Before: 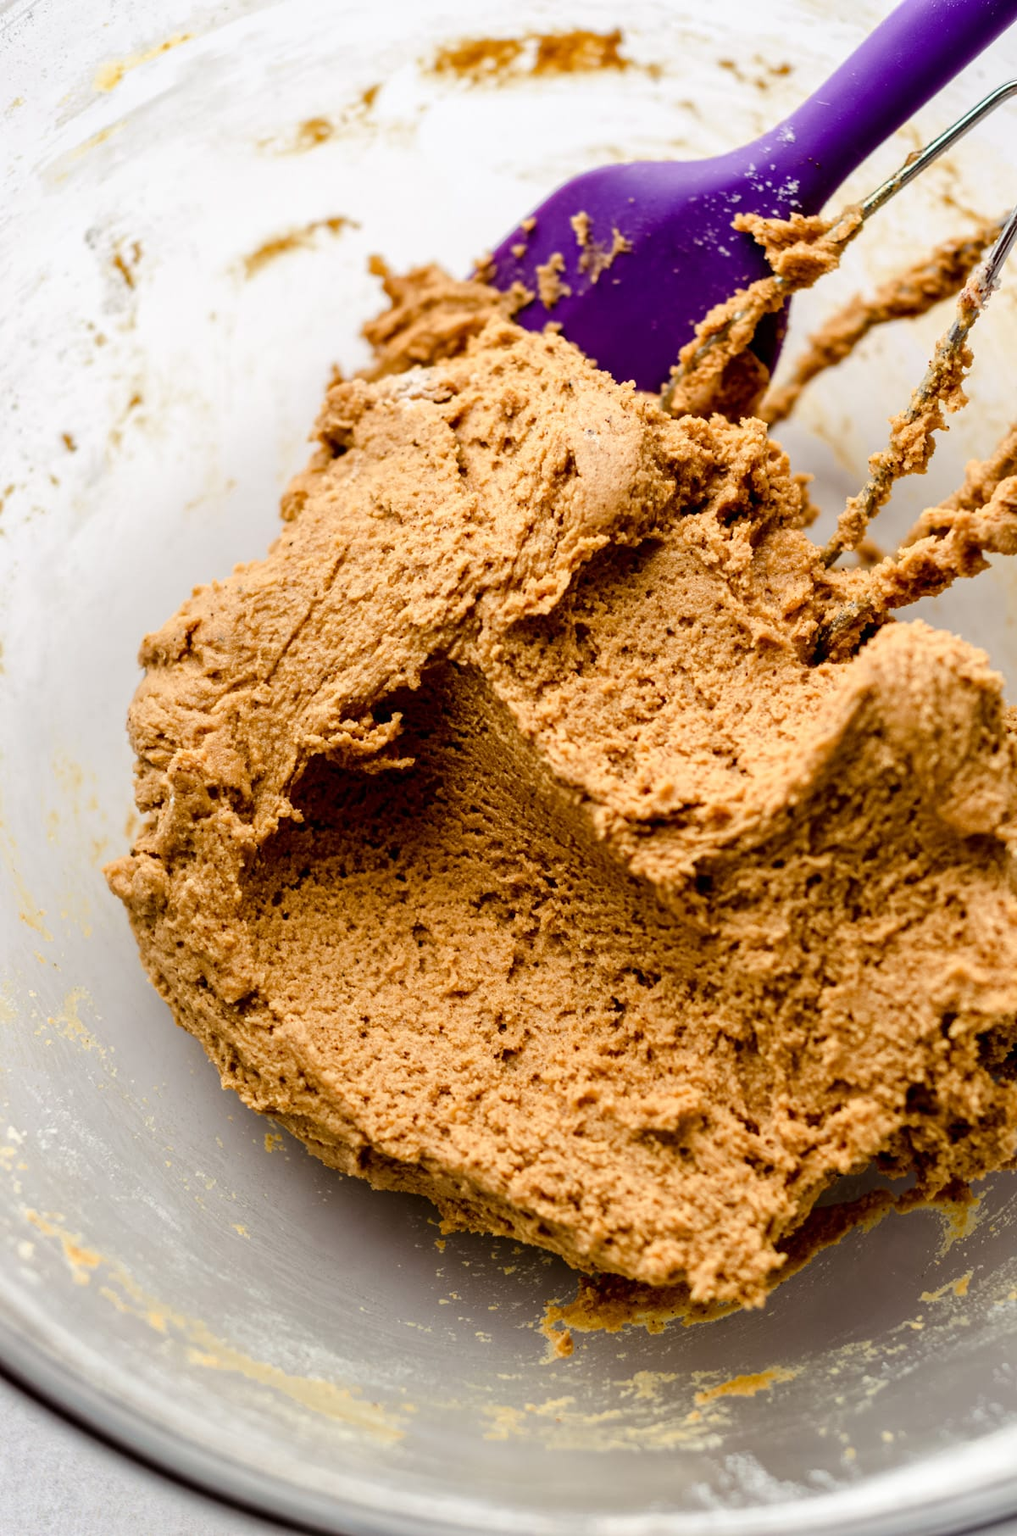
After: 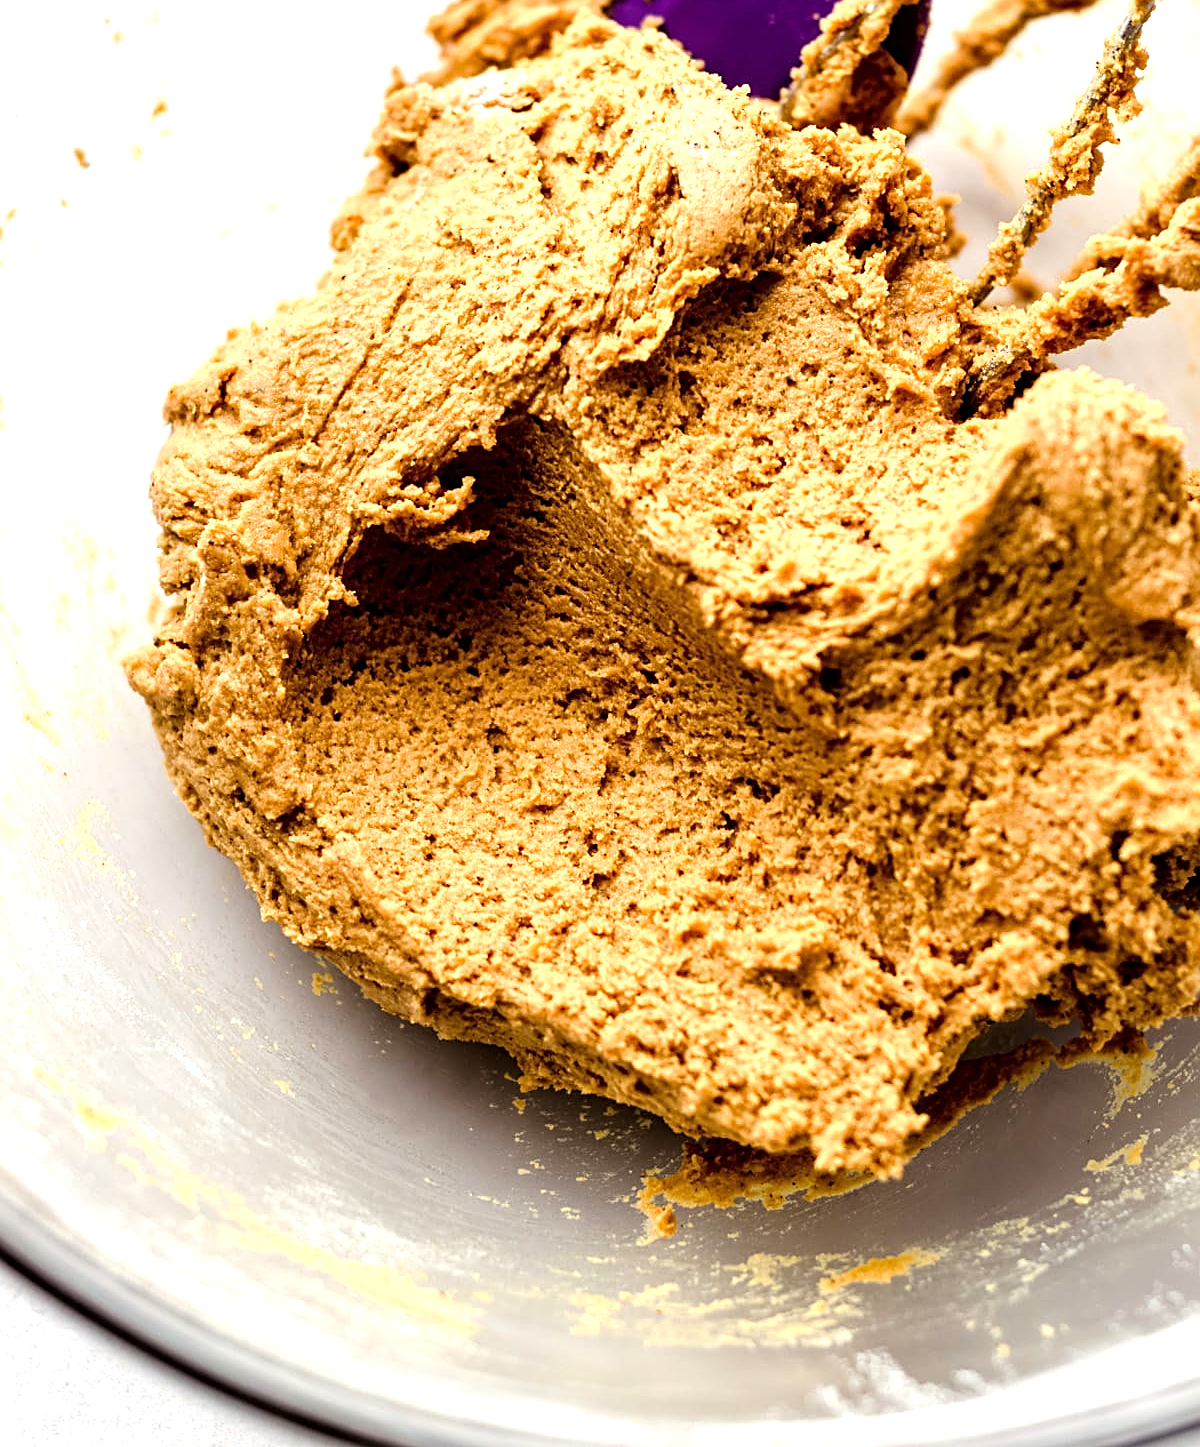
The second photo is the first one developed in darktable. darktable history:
crop and rotate: top 20.096%
sharpen: on, module defaults
tone equalizer: -8 EV -0.778 EV, -7 EV -0.668 EV, -6 EV -0.62 EV, -5 EV -0.361 EV, -3 EV 0.388 EV, -2 EV 0.6 EV, -1 EV 0.686 EV, +0 EV 0.743 EV
